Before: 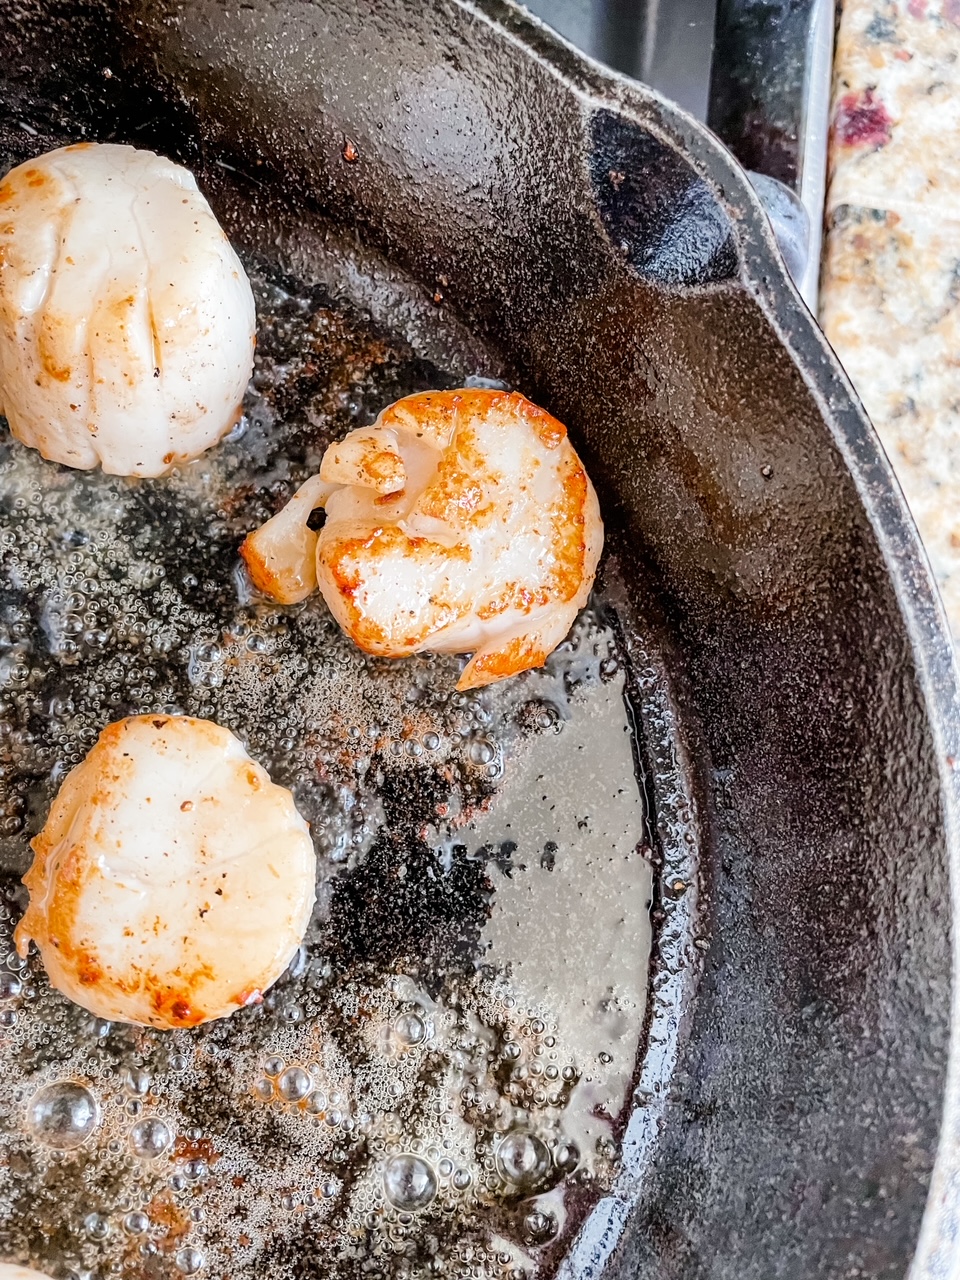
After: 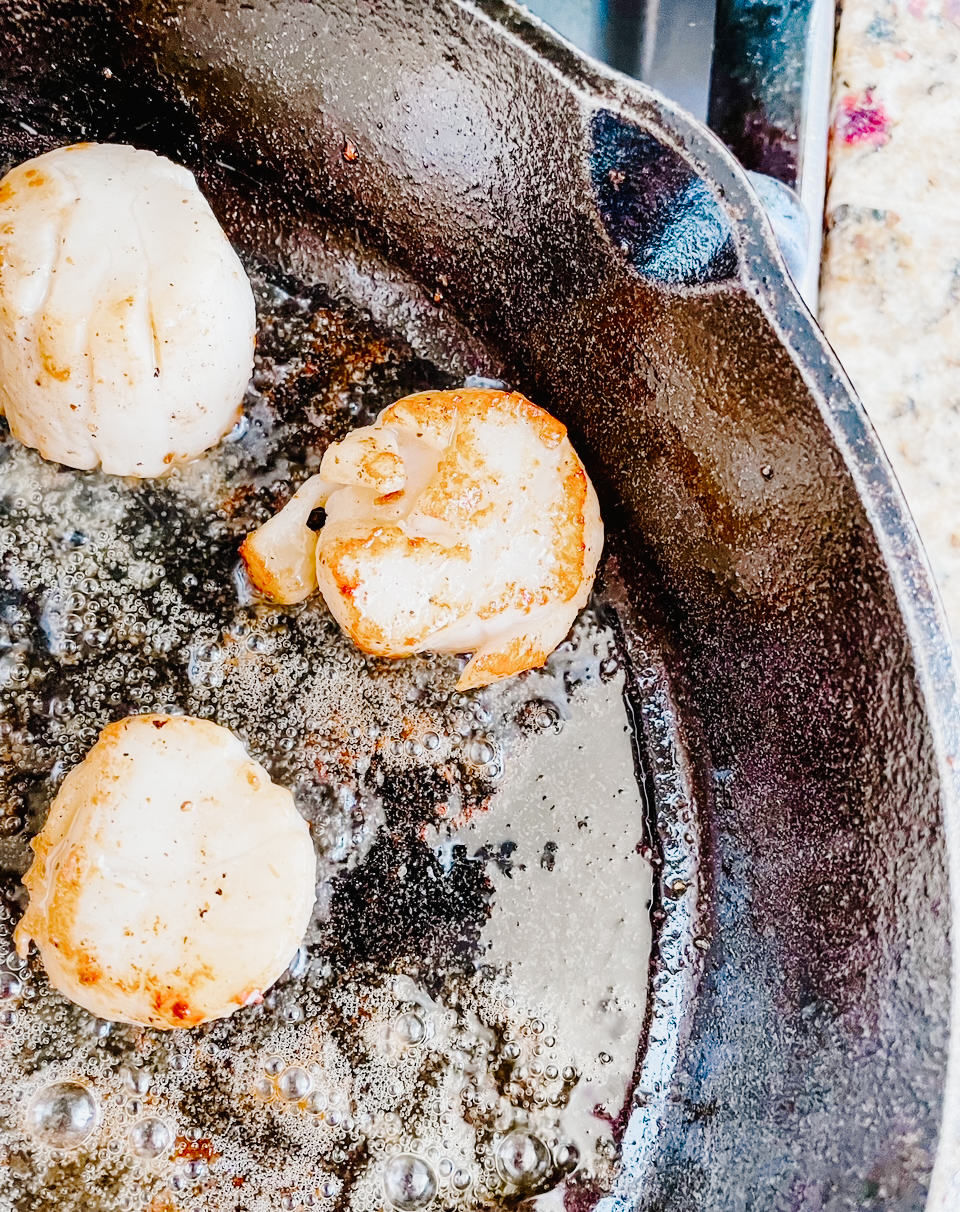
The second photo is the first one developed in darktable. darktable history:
crop and rotate: top 0.006%, bottom 5.286%
color zones: curves: ch0 [(0.254, 0.492) (0.724, 0.62)]; ch1 [(0.25, 0.528) (0.719, 0.796)]; ch2 [(0, 0.472) (0.25, 0.5) (0.73, 0.184)]
color balance rgb: global offset › luminance 0.273%, perceptual saturation grading › global saturation 0.931%, perceptual saturation grading › highlights -30.944%, perceptual saturation grading › mid-tones 5.536%, perceptual saturation grading › shadows 18.127%
tone curve: curves: ch0 [(0, 0) (0.11, 0.061) (0.256, 0.259) (0.398, 0.494) (0.498, 0.611) (0.65, 0.757) (0.835, 0.883) (1, 0.961)]; ch1 [(0, 0) (0.346, 0.307) (0.408, 0.369) (0.453, 0.457) (0.482, 0.479) (0.502, 0.498) (0.521, 0.51) (0.553, 0.554) (0.618, 0.65) (0.693, 0.727) (1, 1)]; ch2 [(0, 0) (0.366, 0.337) (0.434, 0.46) (0.485, 0.494) (0.5, 0.494) (0.511, 0.508) (0.537, 0.55) (0.579, 0.599) (0.621, 0.693) (1, 1)], preserve colors none
